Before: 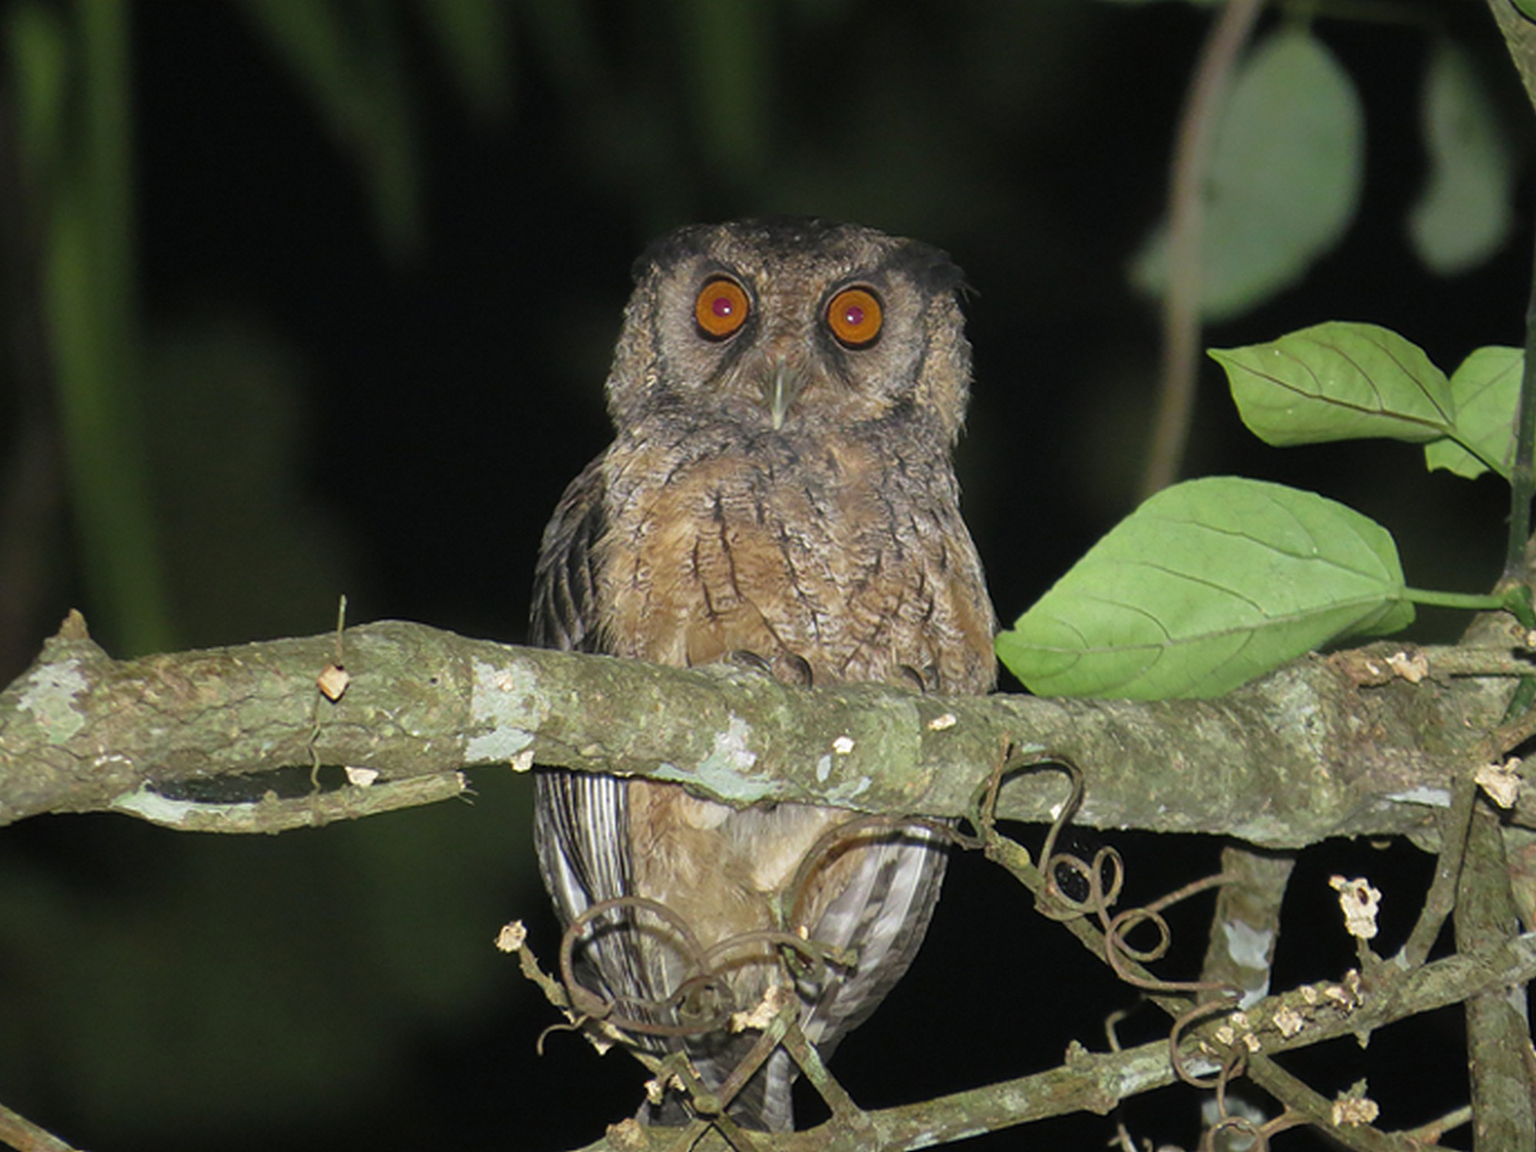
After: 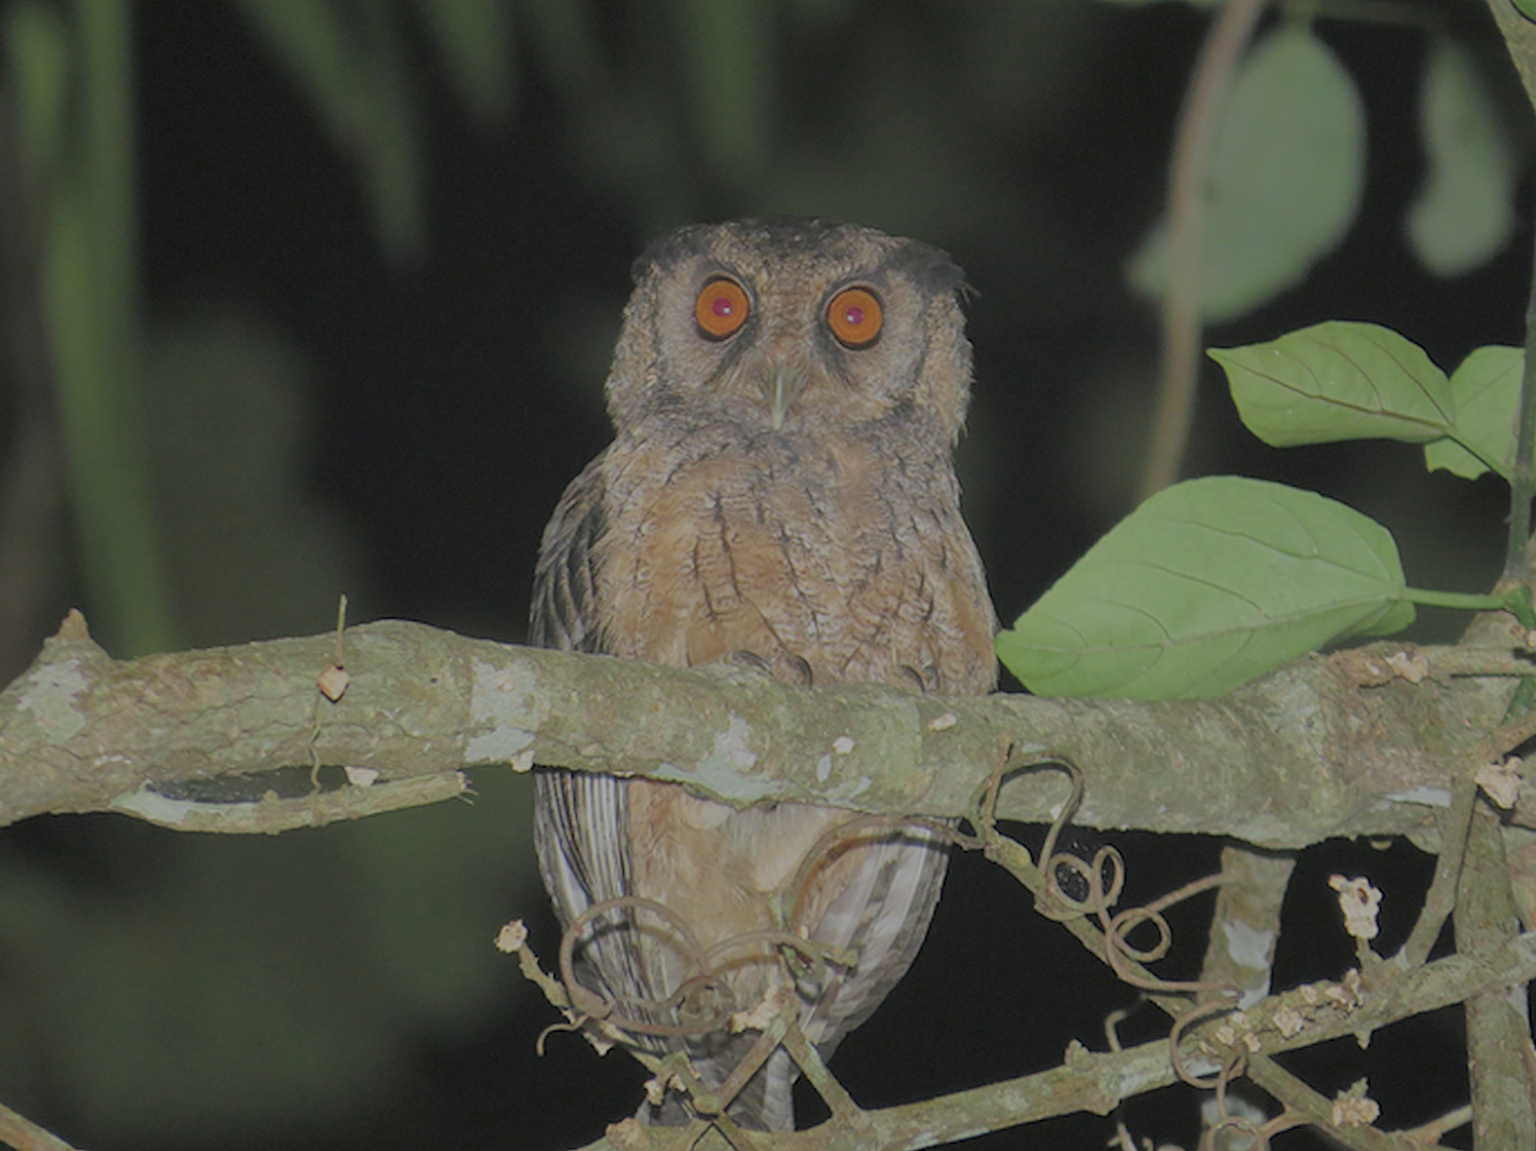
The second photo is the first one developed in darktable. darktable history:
filmic rgb: black relative exposure -15.94 EV, white relative exposure 7.95 EV, hardness 4.15, latitude 49.82%, contrast 0.513, enable highlight reconstruction true
